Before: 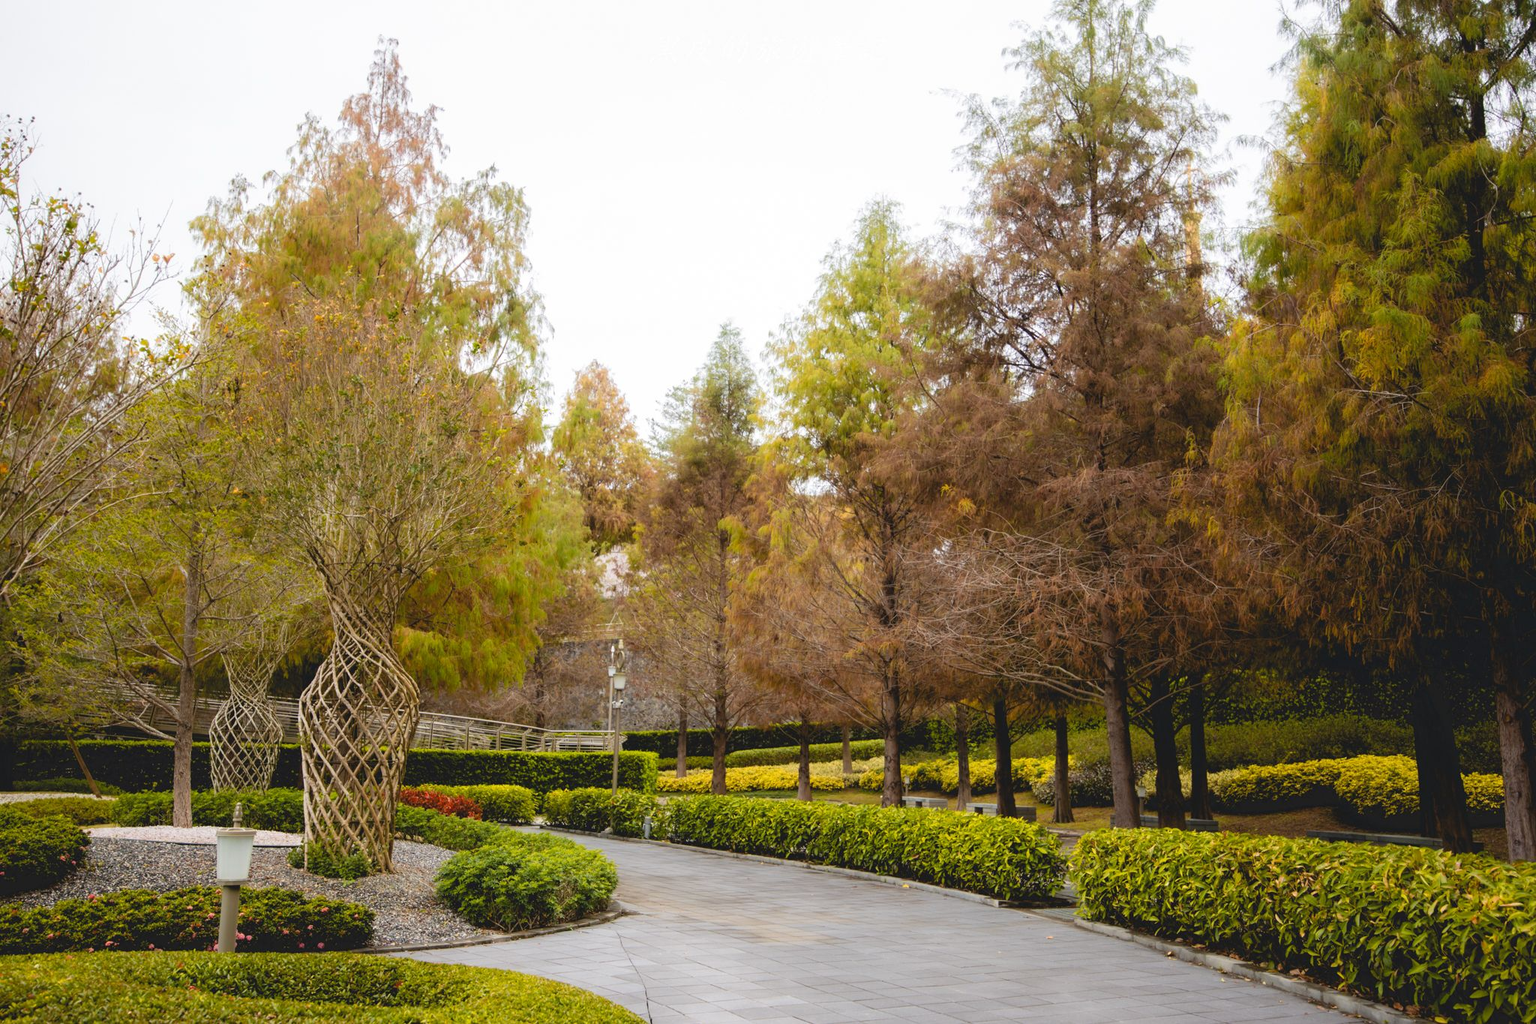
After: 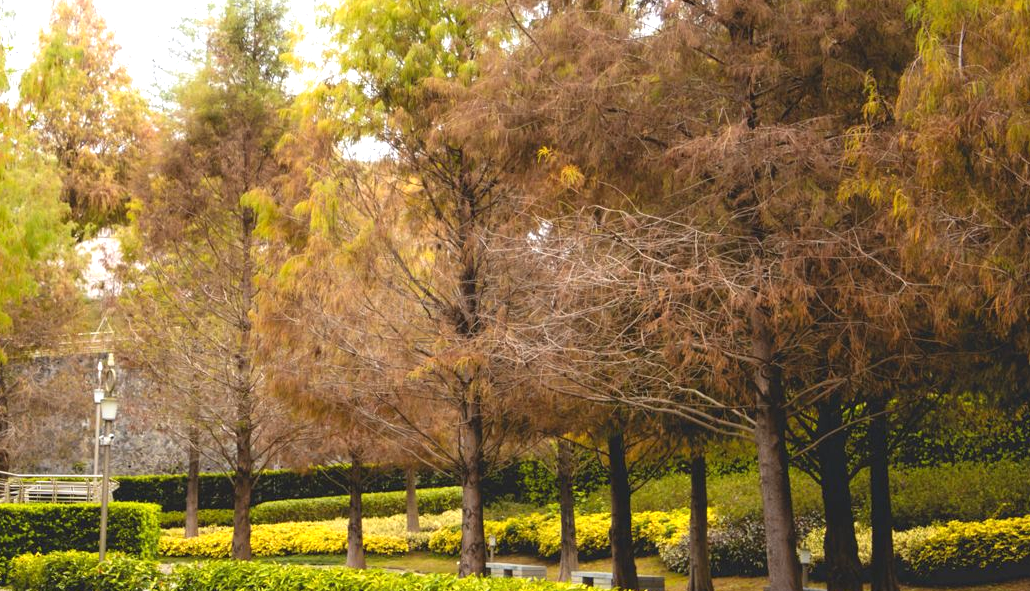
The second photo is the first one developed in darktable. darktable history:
exposure: black level correction 0, exposure 1.35 EV, compensate exposure bias true, compensate highlight preservation false
crop: left 35.03%, top 36.625%, right 14.663%, bottom 20.057%
